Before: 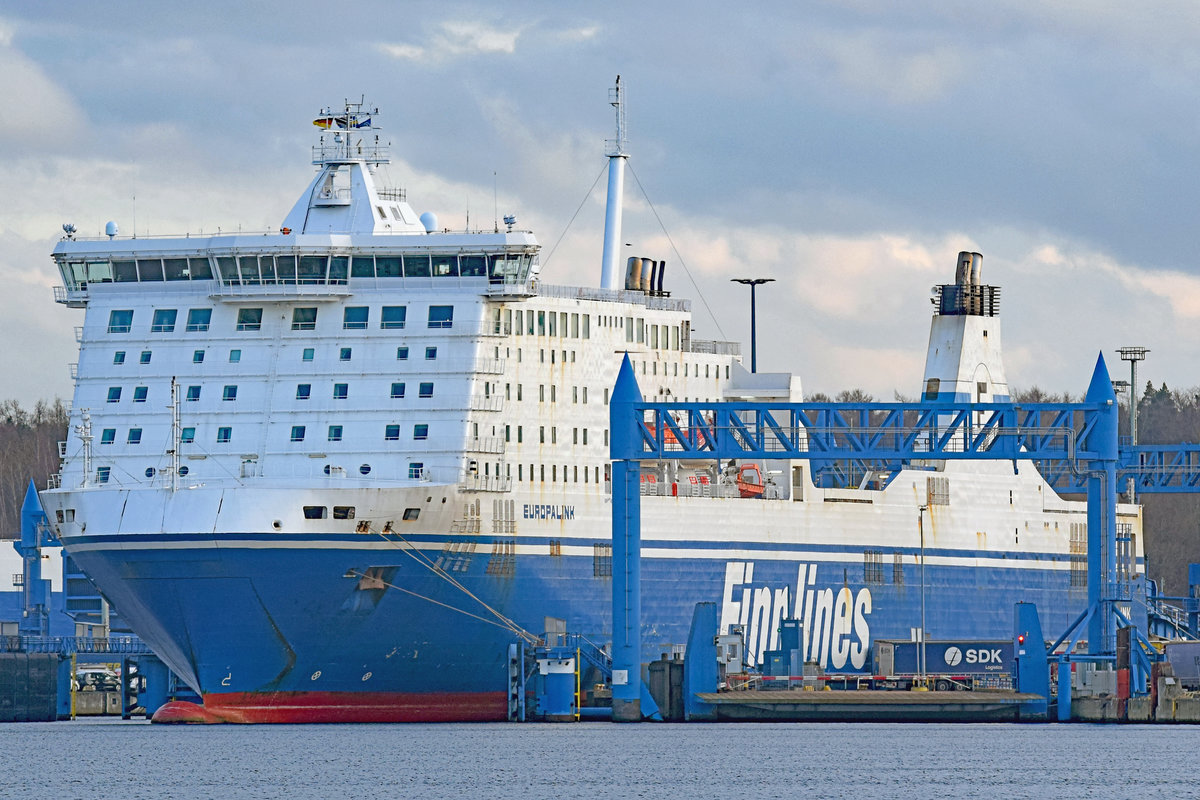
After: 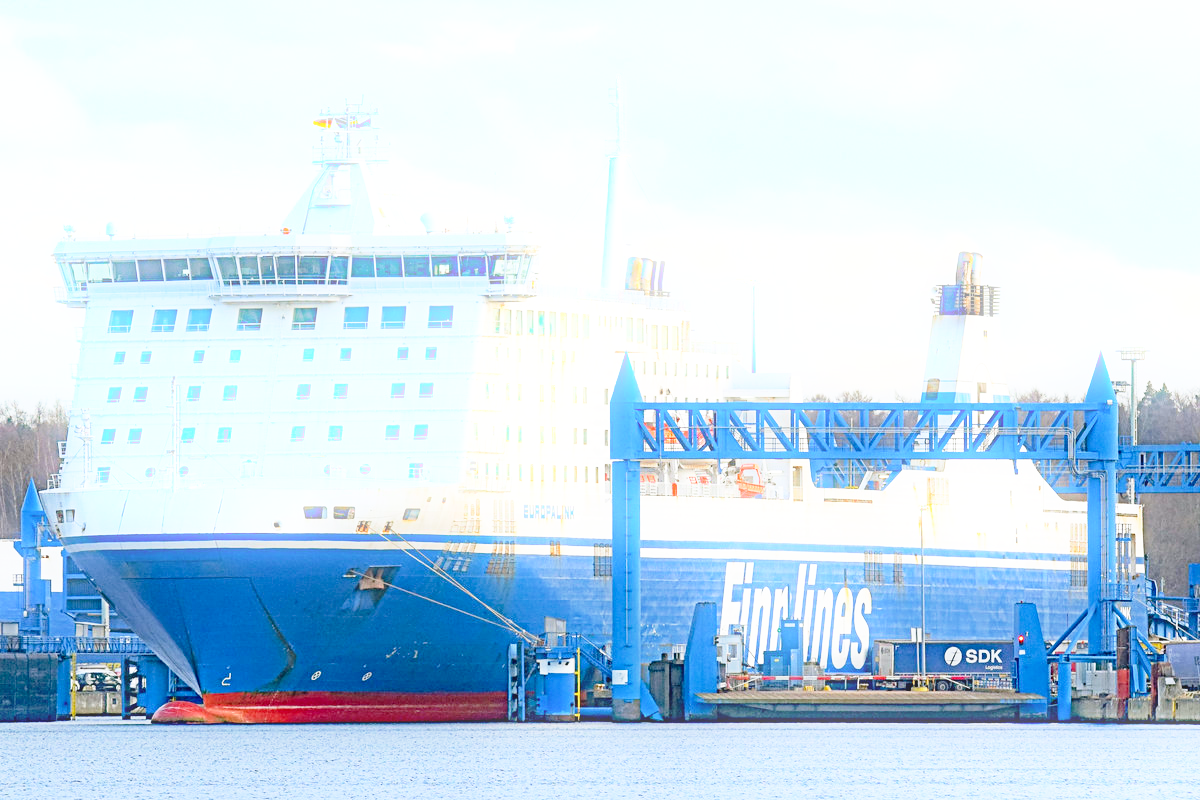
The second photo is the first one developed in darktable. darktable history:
bloom: size 5%, threshold 95%, strength 15%
base curve: curves: ch0 [(0, 0) (0.012, 0.01) (0.073, 0.168) (0.31, 0.711) (0.645, 0.957) (1, 1)], preserve colors none
